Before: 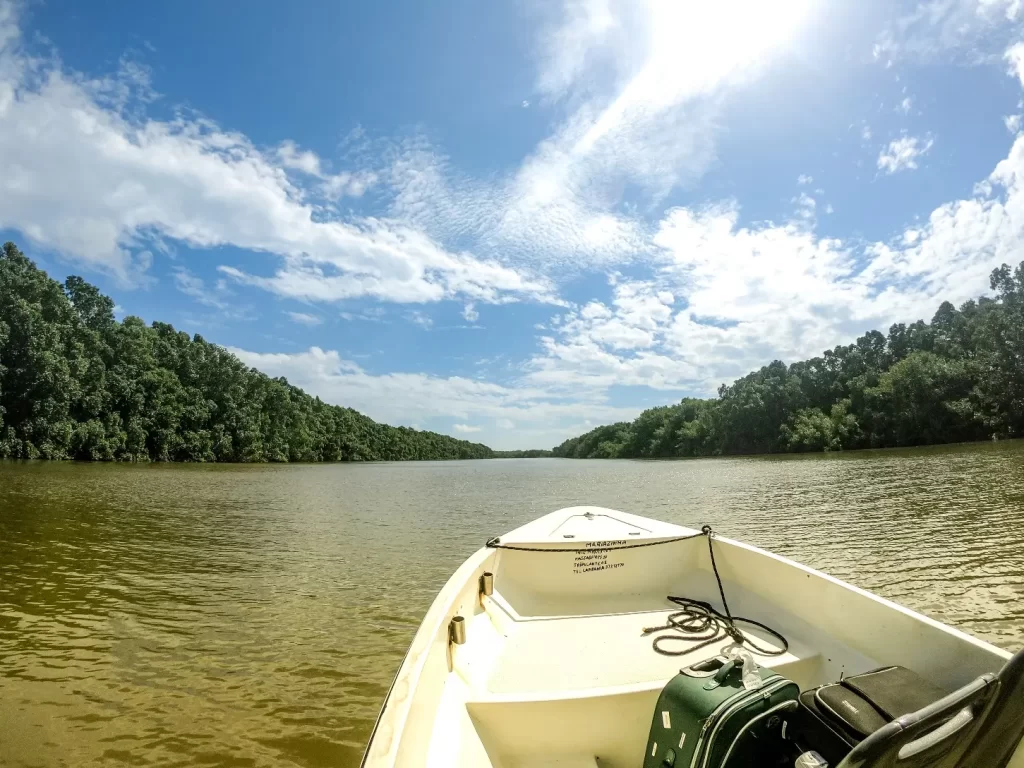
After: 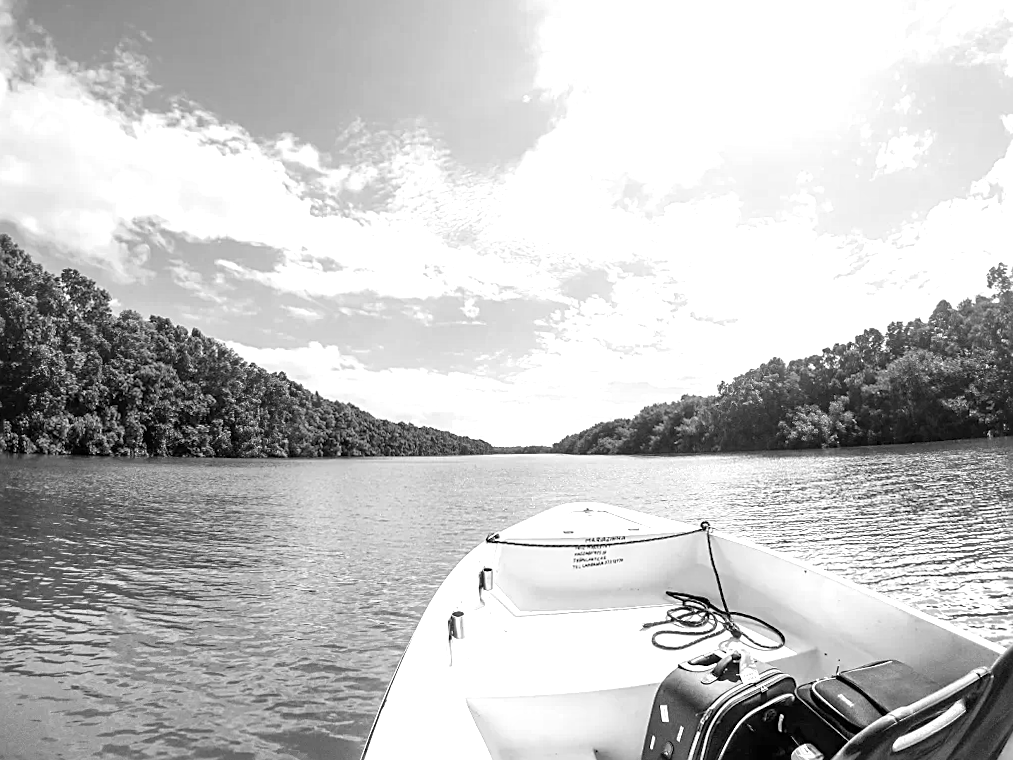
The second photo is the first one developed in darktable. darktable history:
exposure: black level correction 0, exposure 1 EV, compensate exposure bias true, compensate highlight preservation false
color correction: highlights a* -3.28, highlights b* -6.24, shadows a* 3.1, shadows b* 5.19
monochrome: a 14.95, b -89.96
rotate and perspective: rotation 0.174°, lens shift (vertical) 0.013, lens shift (horizontal) 0.019, shear 0.001, automatic cropping original format, crop left 0.007, crop right 0.991, crop top 0.016, crop bottom 0.997
sharpen: on, module defaults
